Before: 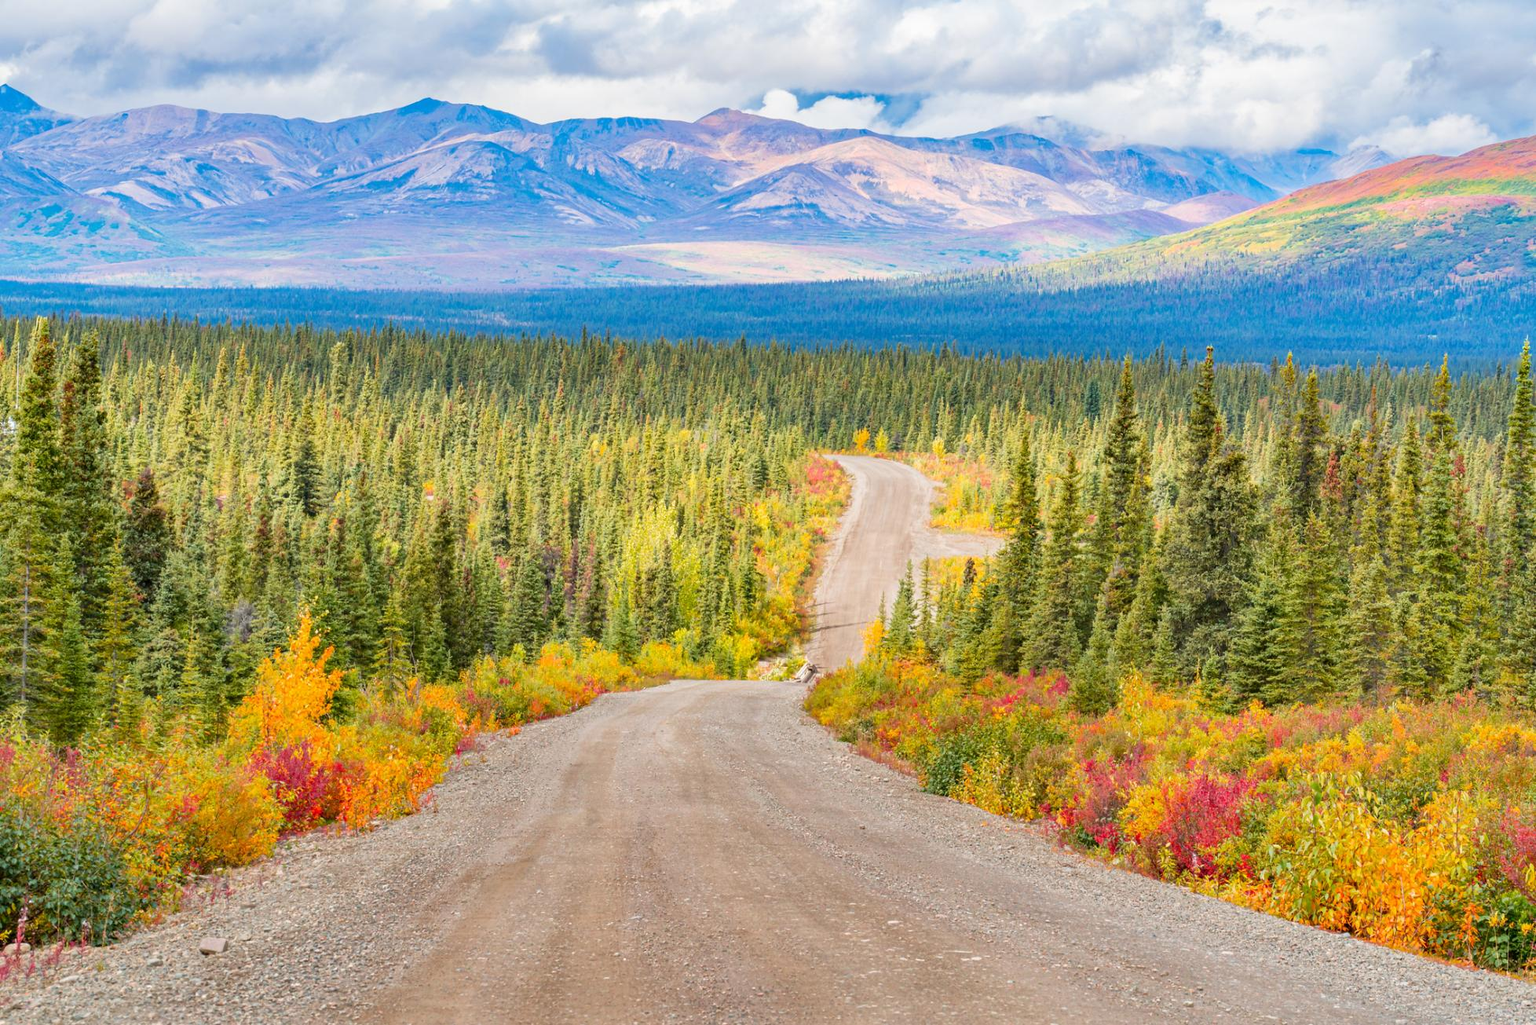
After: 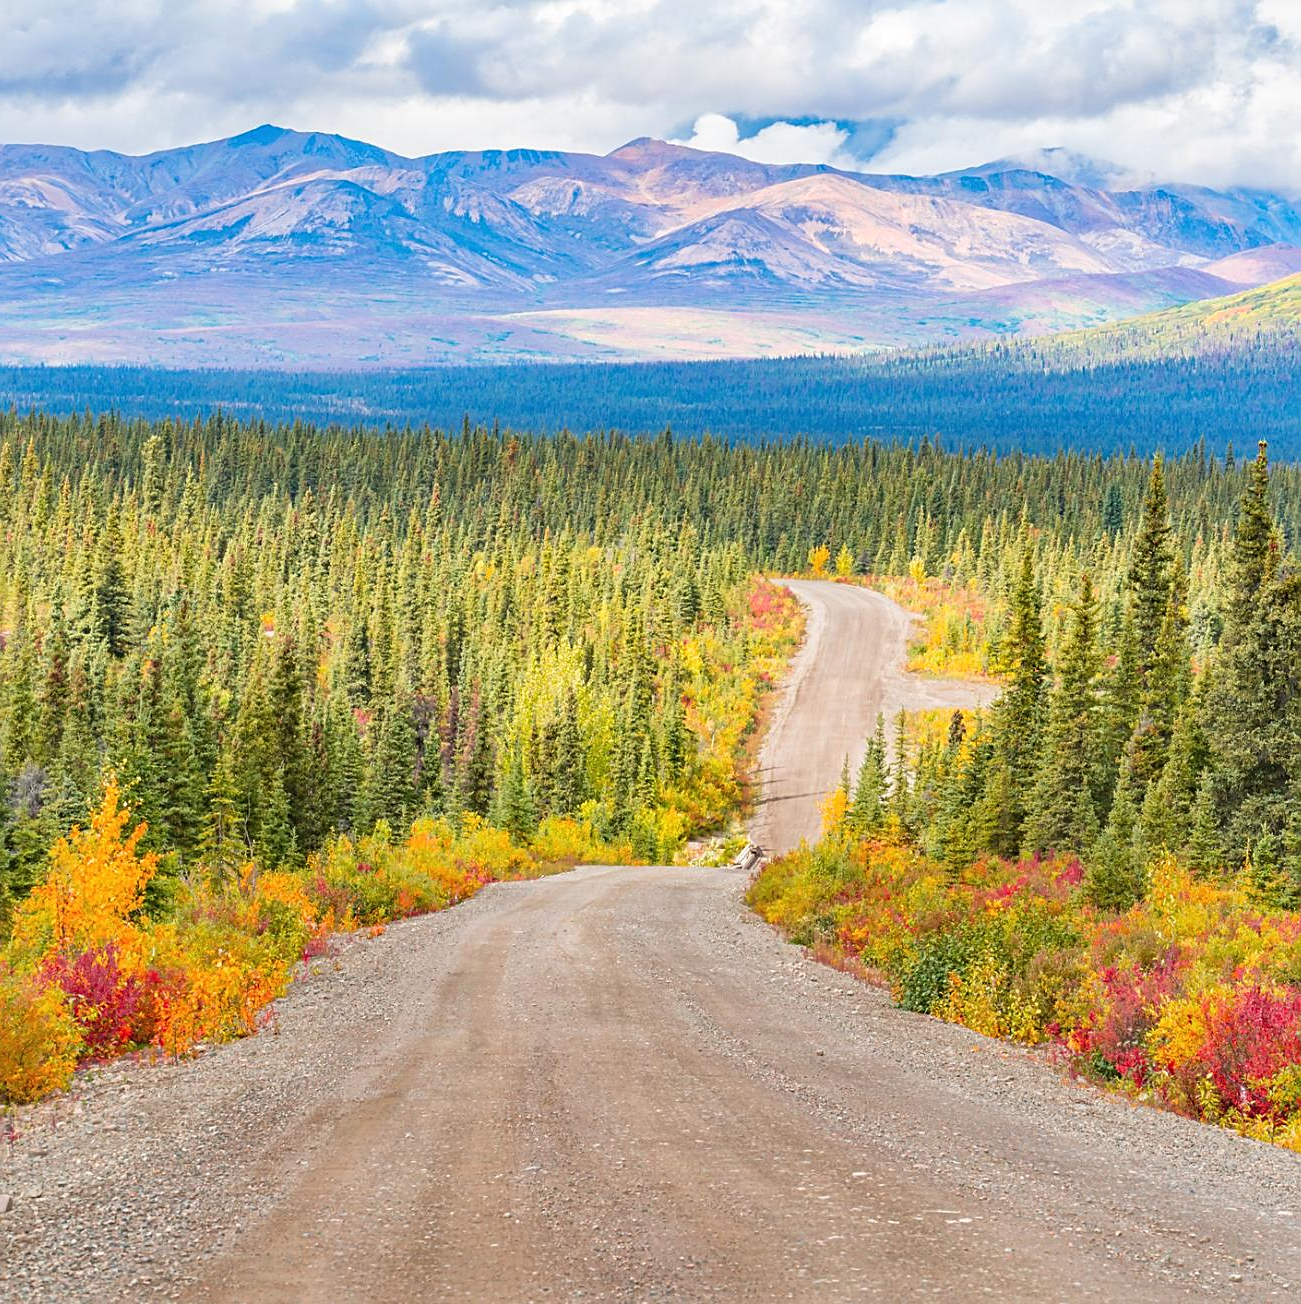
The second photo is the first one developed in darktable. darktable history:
crop and rotate: left 14.294%, right 19.143%
tone equalizer: mask exposure compensation -0.506 EV
sharpen: on, module defaults
exposure: black level correction -0.002, exposure 0.032 EV, compensate highlight preservation false
